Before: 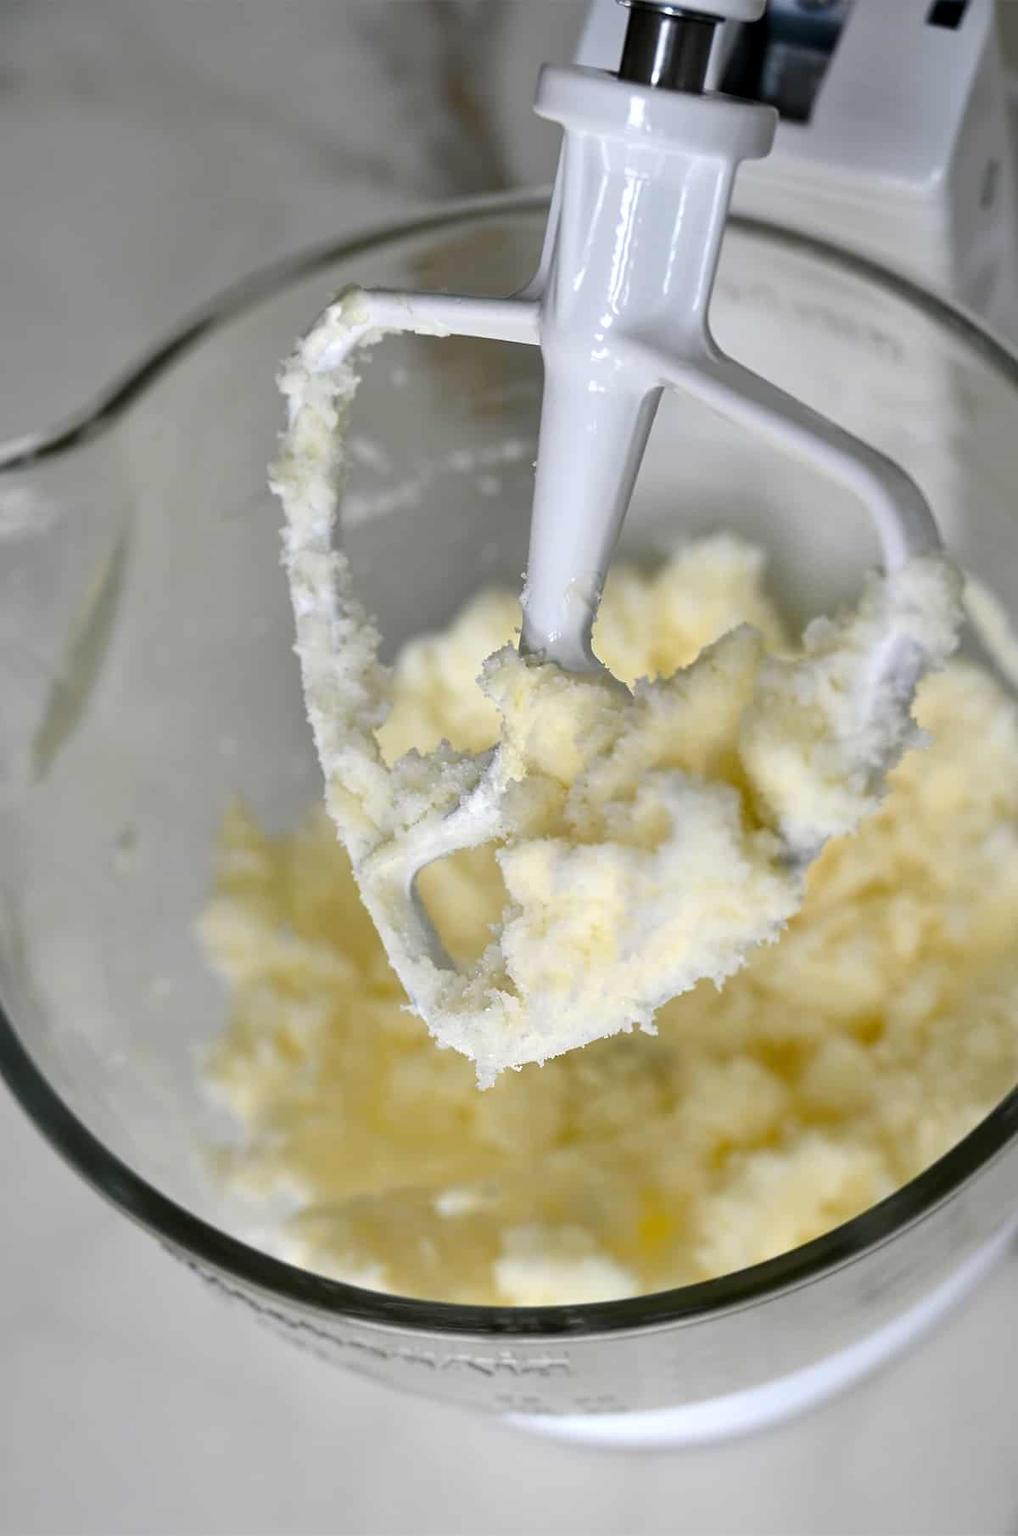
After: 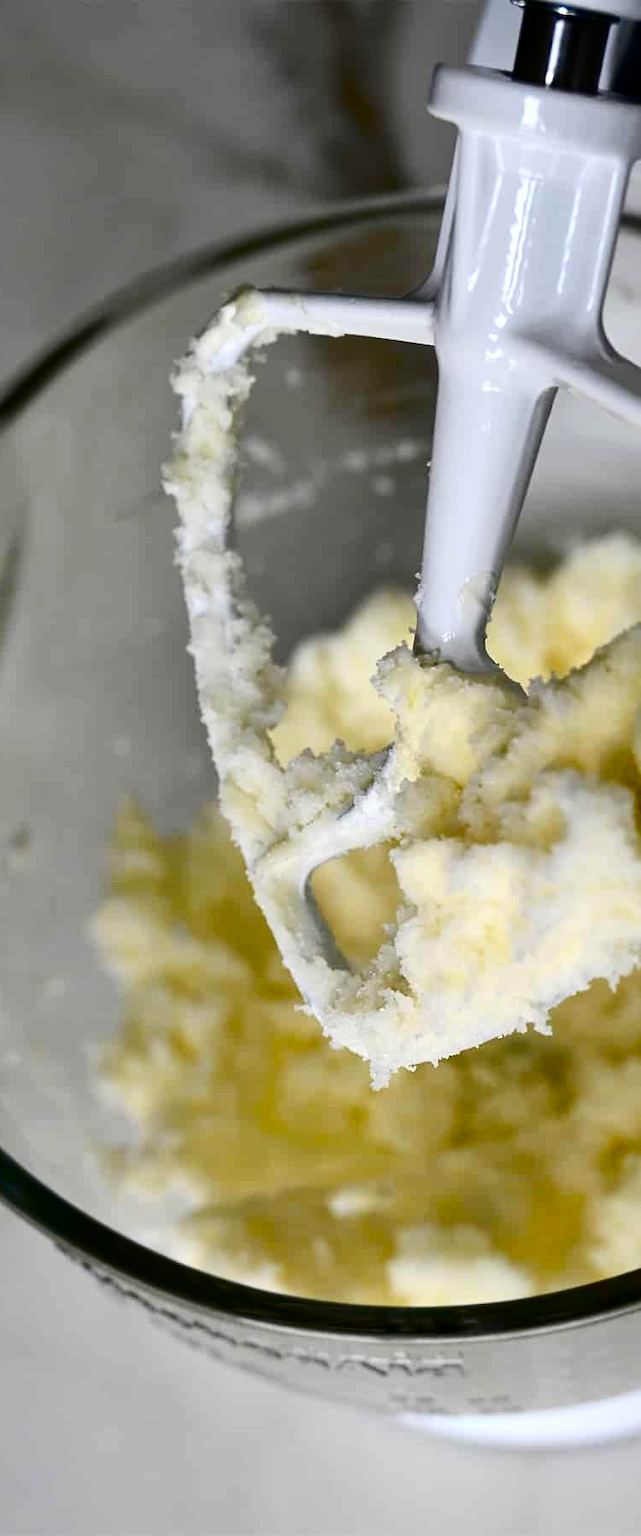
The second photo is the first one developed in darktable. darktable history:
color balance rgb: perceptual saturation grading › global saturation 20.308%, perceptual saturation grading › highlights -19.736%, perceptual saturation grading › shadows 29.692%
exposure: exposure -0.021 EV, compensate highlight preservation false
contrast brightness saturation: contrast 0.239, brightness -0.245, saturation 0.146
crop: left 10.433%, right 26.525%
